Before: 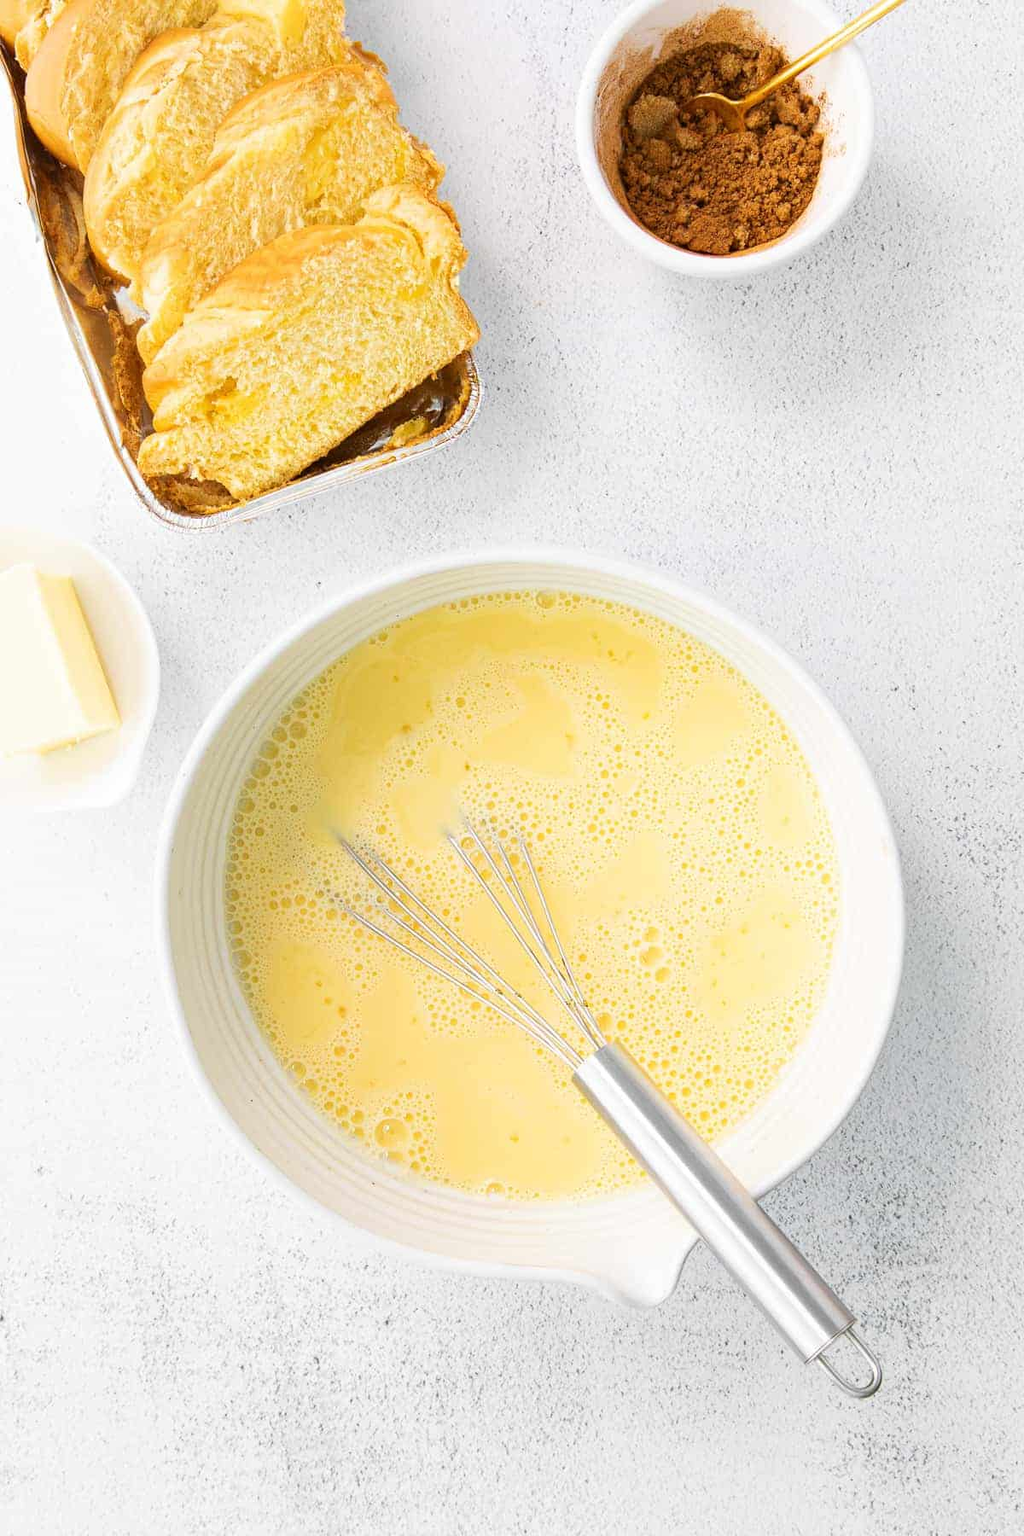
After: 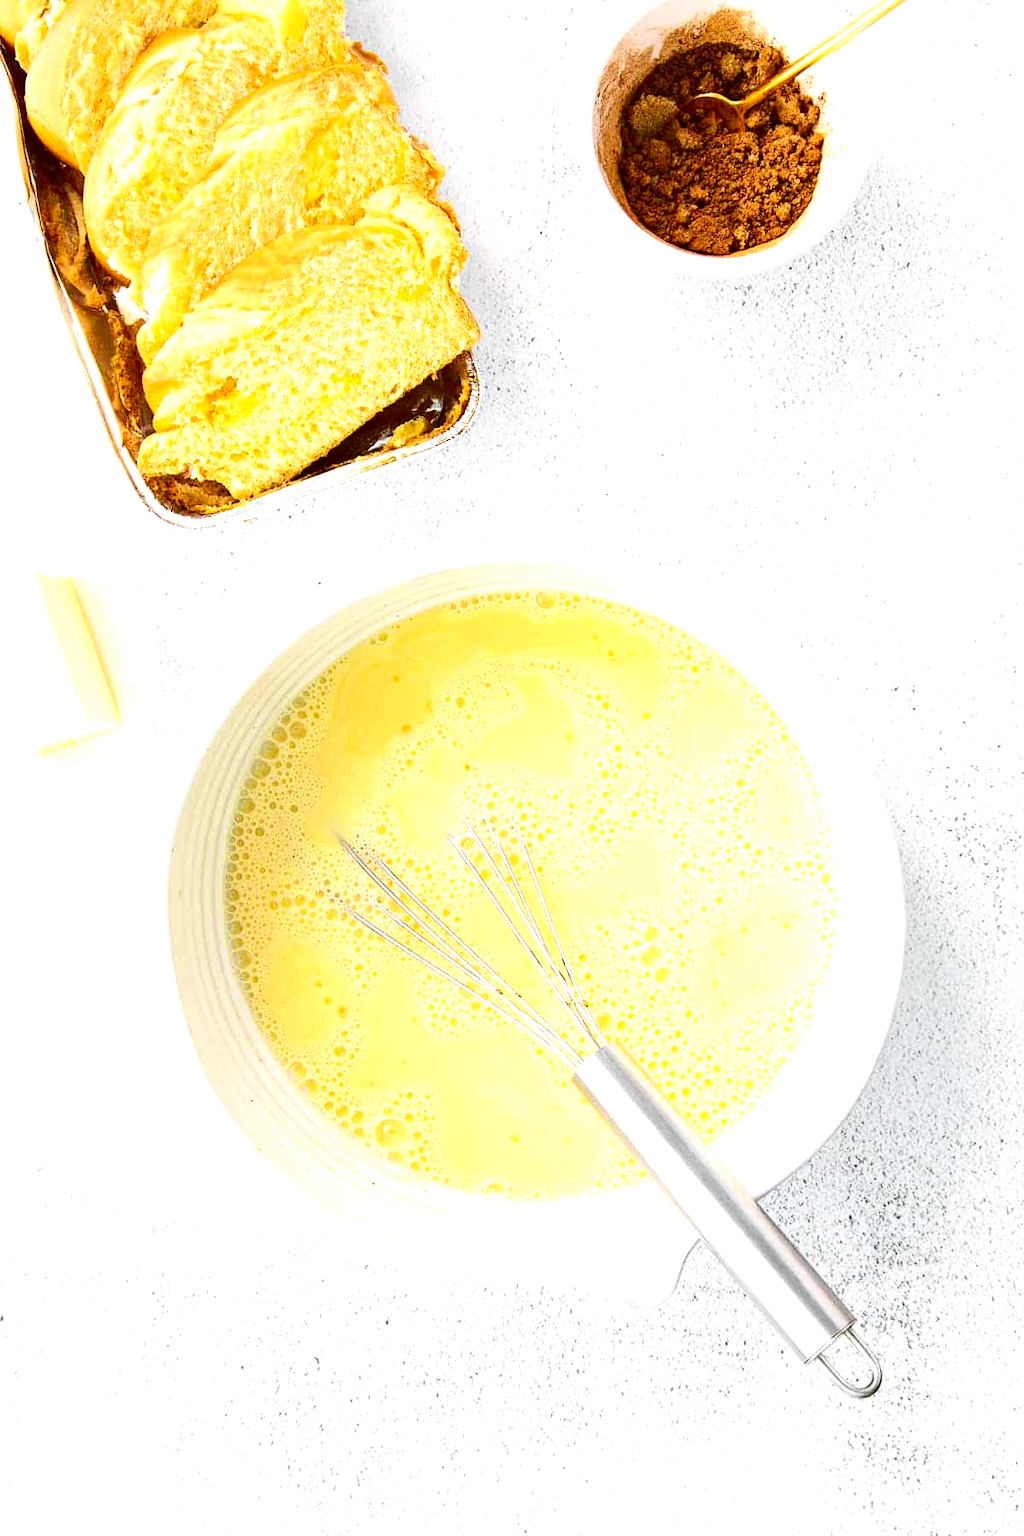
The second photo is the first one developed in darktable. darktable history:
exposure: exposure 0.564 EV, compensate highlight preservation false
contrast brightness saturation: contrast 0.19, brightness -0.24, saturation 0.11
